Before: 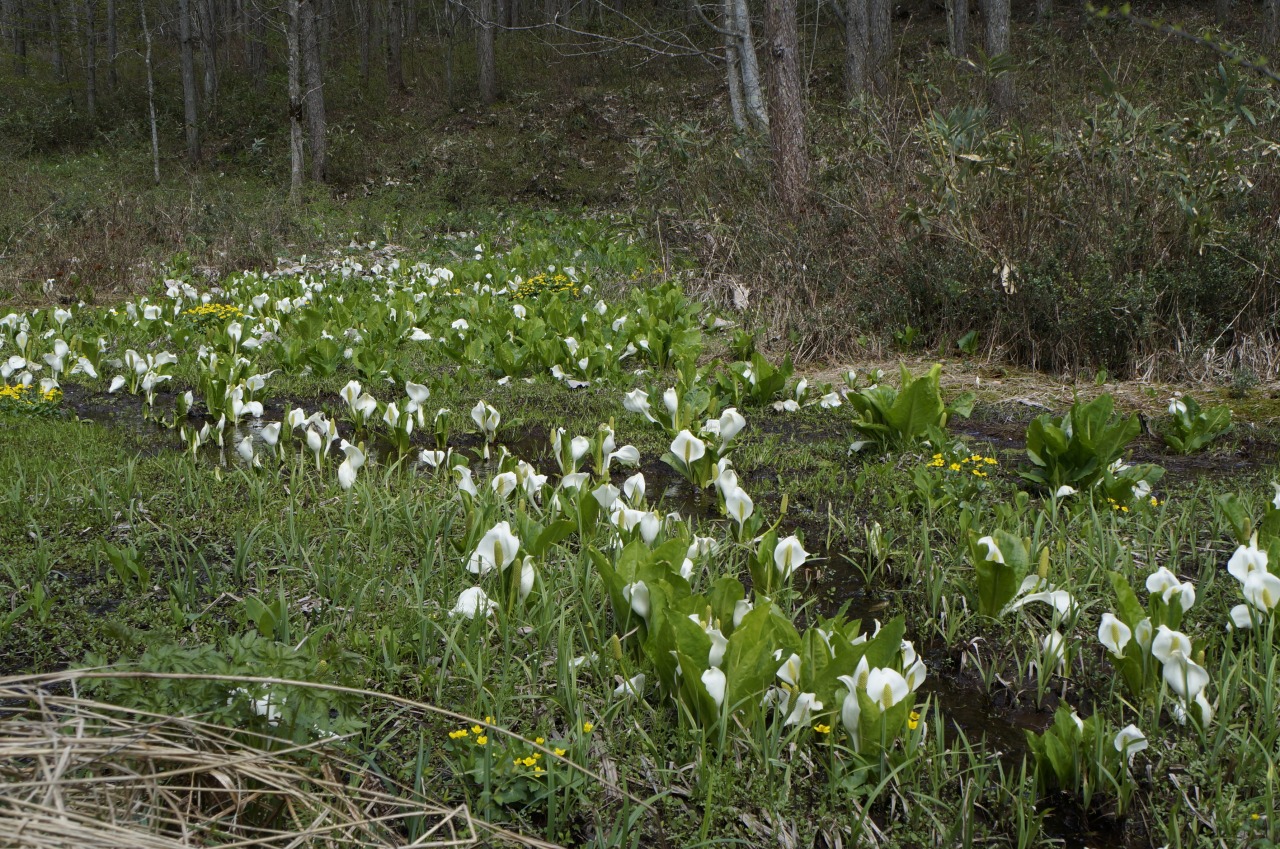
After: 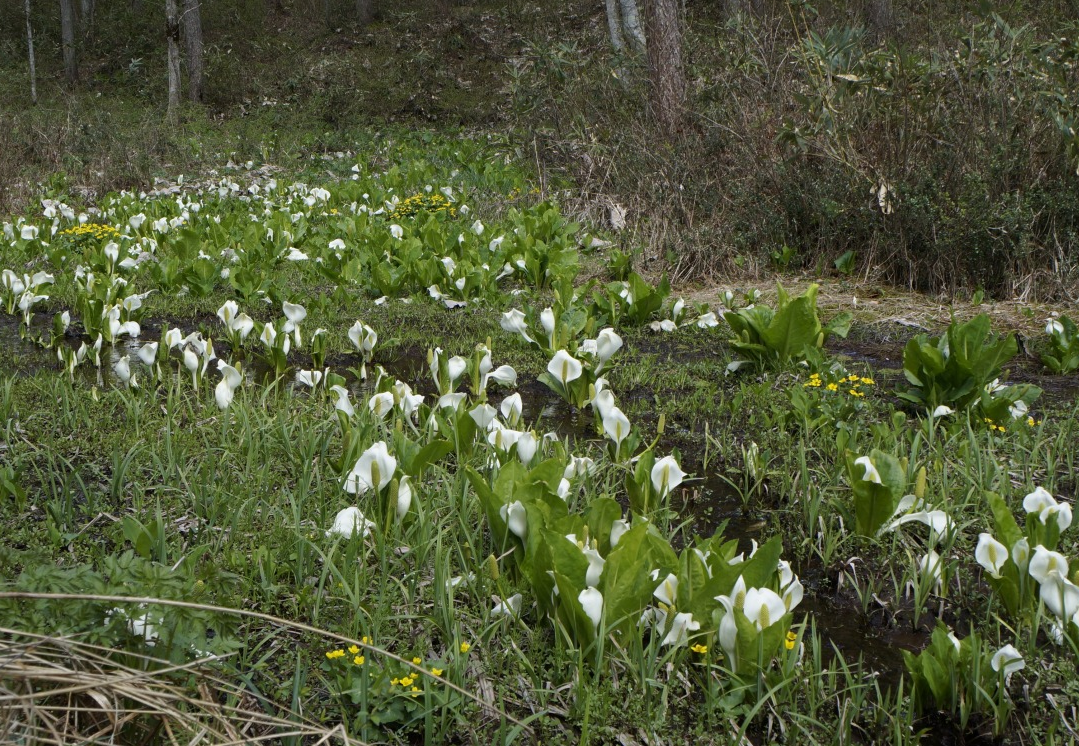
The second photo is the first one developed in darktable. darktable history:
crop and rotate: left 9.672%, top 9.47%, right 5.953%, bottom 2.568%
